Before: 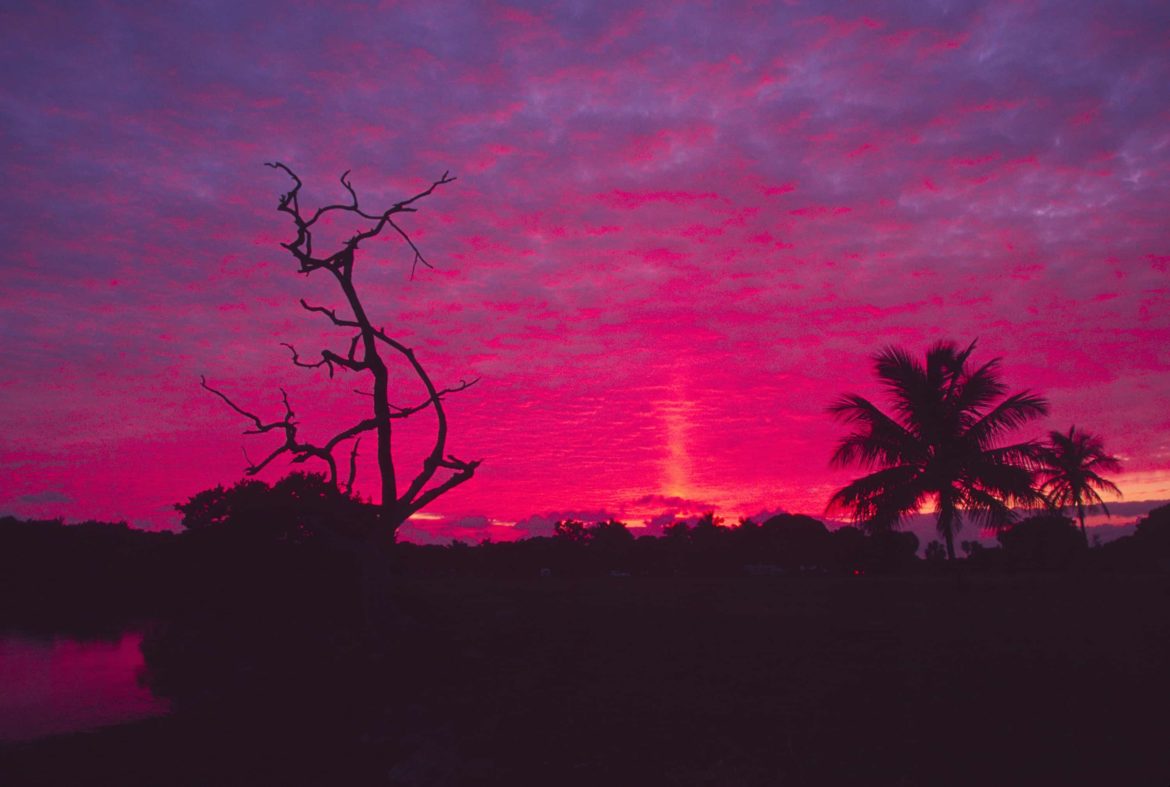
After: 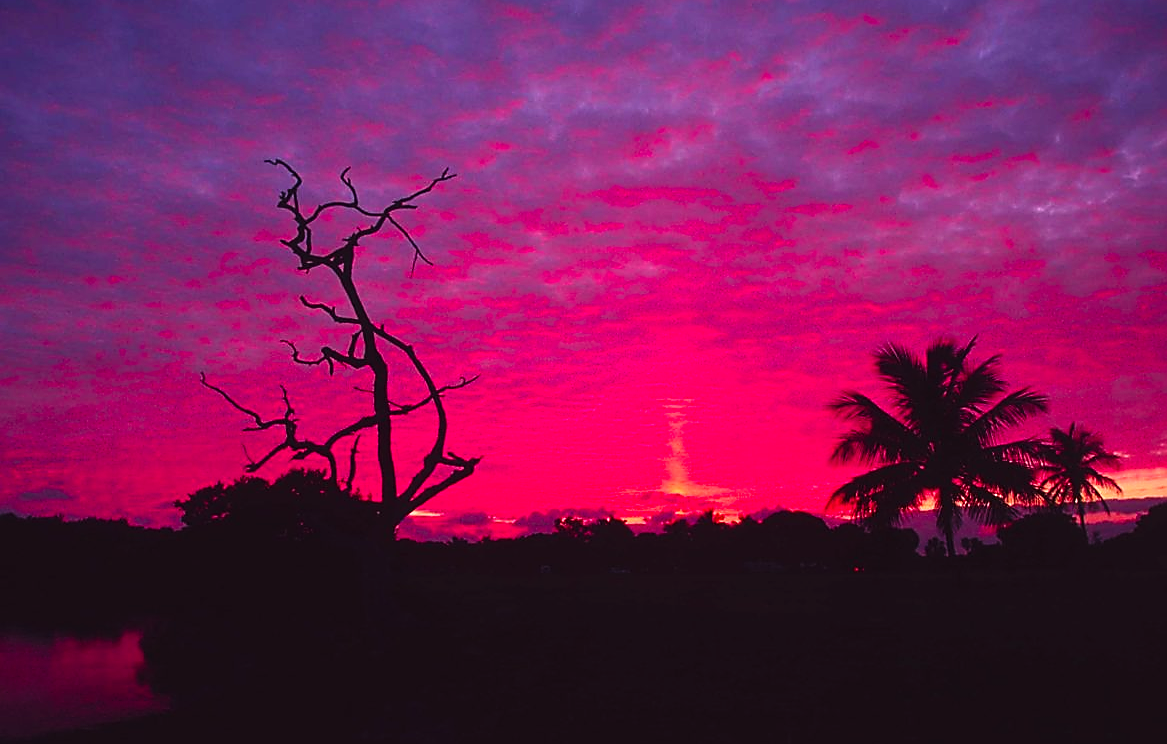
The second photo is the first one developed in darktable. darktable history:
crop: top 0.404%, right 0.256%, bottom 4.99%
tone curve: curves: ch0 [(0, 0) (0.003, 0.002) (0.011, 0.006) (0.025, 0.014) (0.044, 0.025) (0.069, 0.039) (0.1, 0.056) (0.136, 0.082) (0.177, 0.116) (0.224, 0.163) (0.277, 0.233) (0.335, 0.311) (0.399, 0.396) (0.468, 0.488) (0.543, 0.588) (0.623, 0.695) (0.709, 0.809) (0.801, 0.912) (0.898, 0.997) (1, 1)], preserve colors none
sharpen: radius 1.384, amount 1.241, threshold 0.75
